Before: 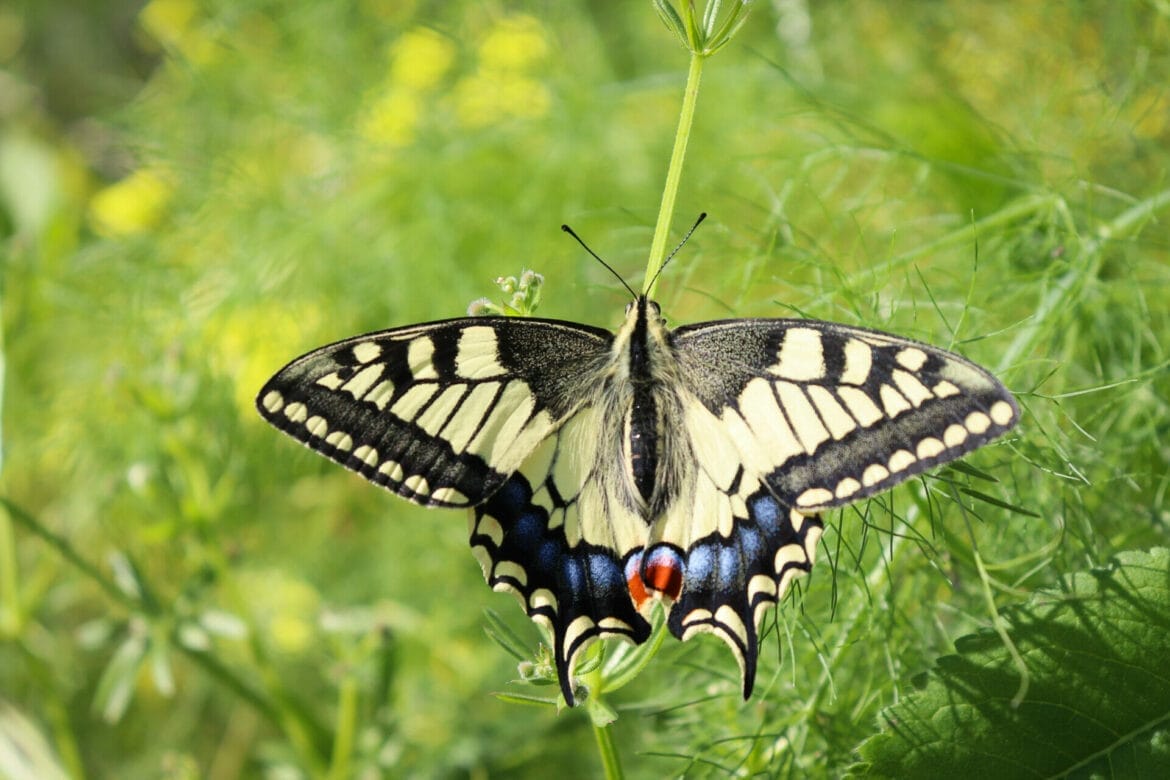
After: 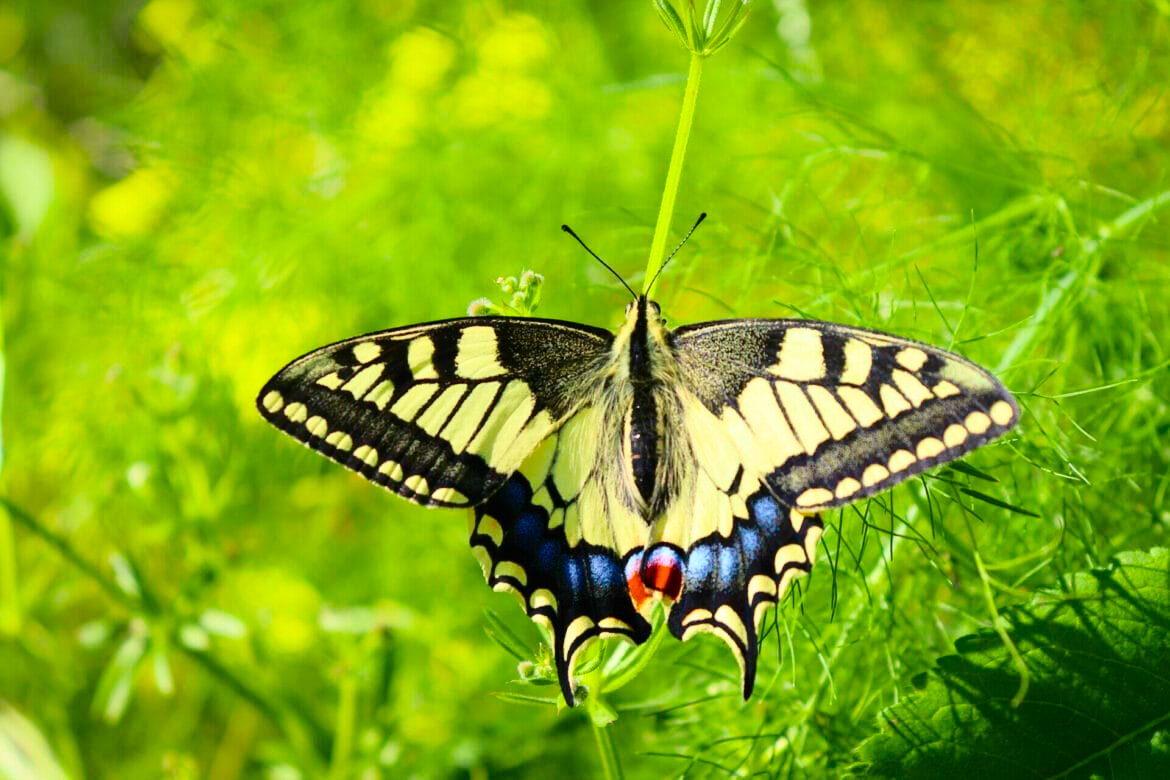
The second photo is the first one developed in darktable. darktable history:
tone curve: curves: ch0 [(0, 0) (0.234, 0.191) (0.48, 0.534) (0.608, 0.667) (0.725, 0.809) (0.864, 0.922) (1, 1)]; ch1 [(0, 0) (0.453, 0.43) (0.5, 0.5) (0.615, 0.649) (1, 1)]; ch2 [(0, 0) (0.5, 0.5) (0.586, 0.617) (1, 1)], color space Lab, independent channels, preserve colors none
color balance rgb: linear chroma grading › global chroma 15%, perceptual saturation grading › global saturation 30%
